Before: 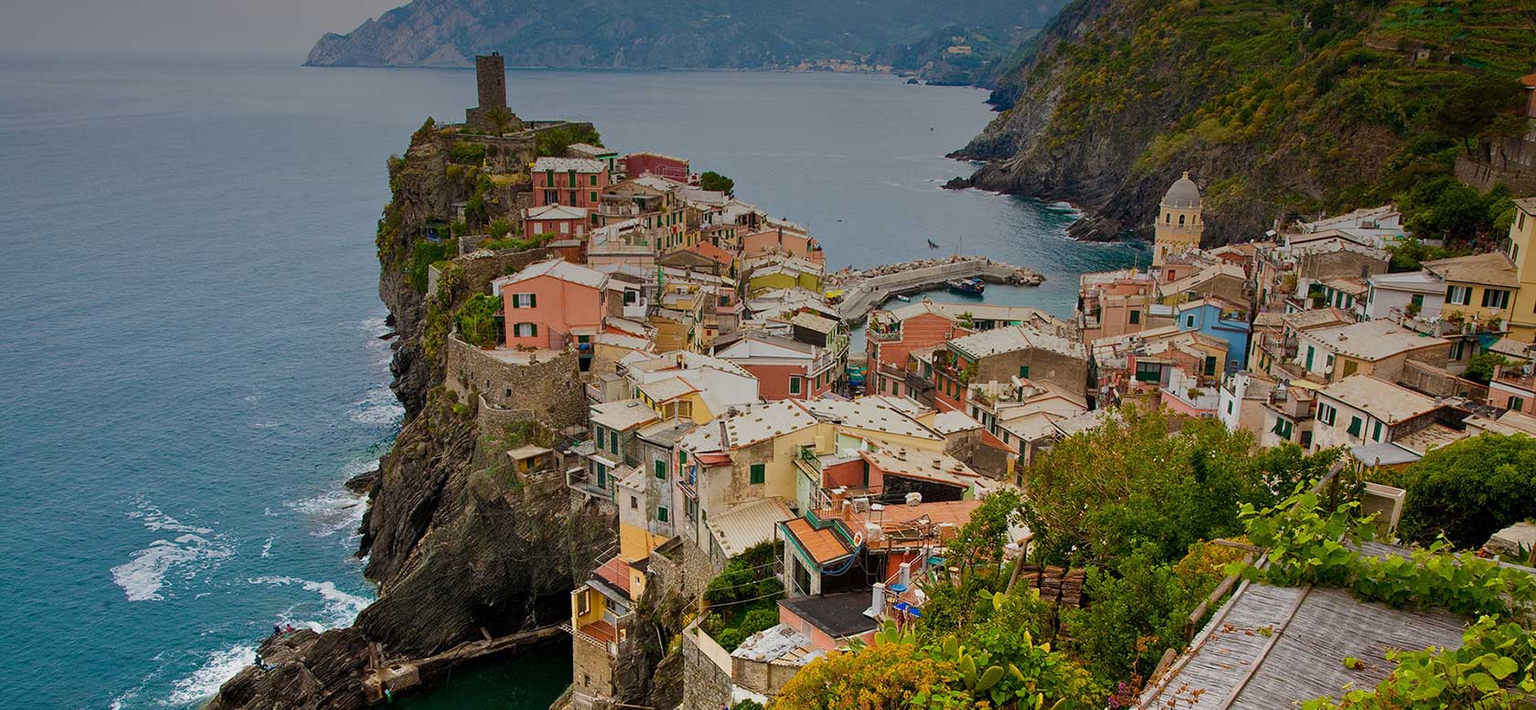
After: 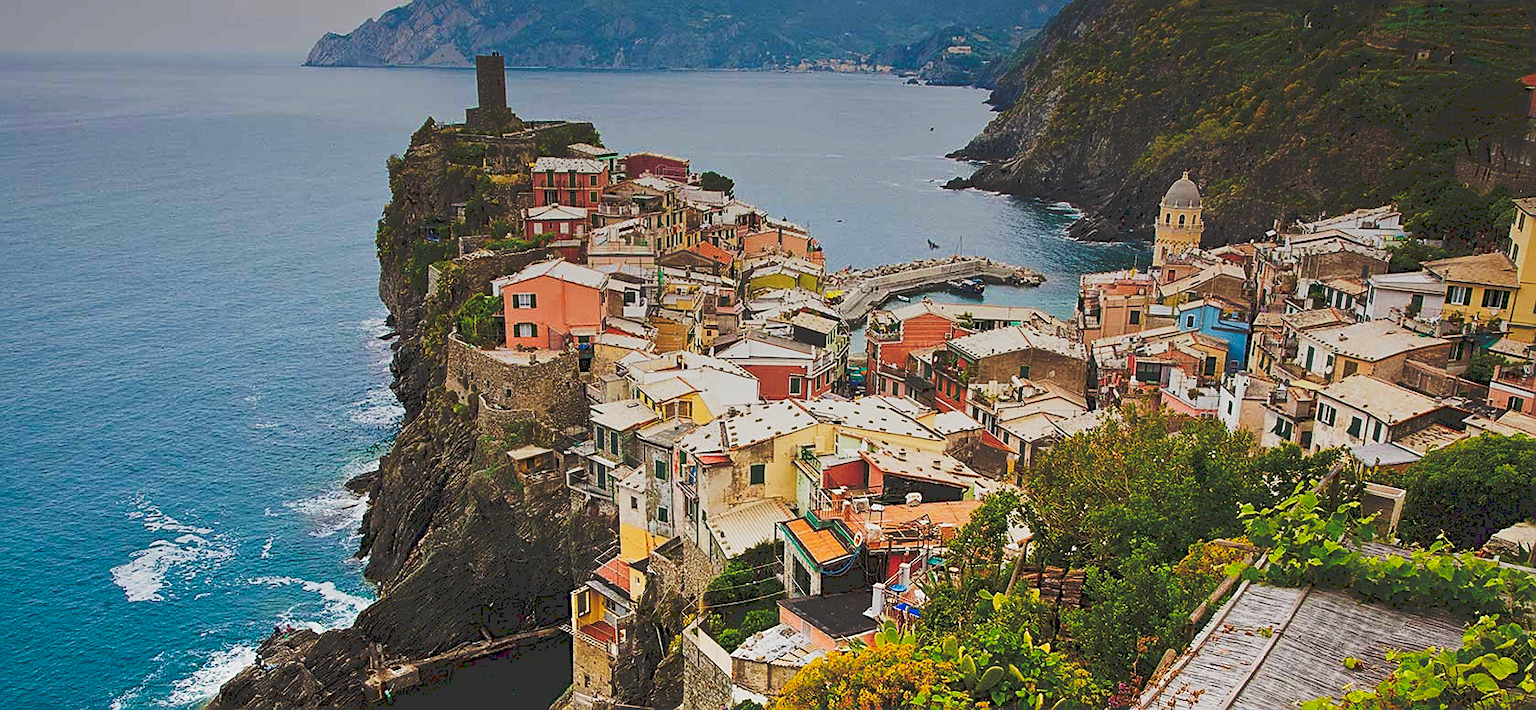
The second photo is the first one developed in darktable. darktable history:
tone curve: curves: ch0 [(0, 0) (0.003, 0.19) (0.011, 0.192) (0.025, 0.192) (0.044, 0.194) (0.069, 0.196) (0.1, 0.197) (0.136, 0.198) (0.177, 0.216) (0.224, 0.236) (0.277, 0.269) (0.335, 0.331) (0.399, 0.418) (0.468, 0.515) (0.543, 0.621) (0.623, 0.725) (0.709, 0.804) (0.801, 0.859) (0.898, 0.913) (1, 1)], preserve colors none
sharpen: on, module defaults
